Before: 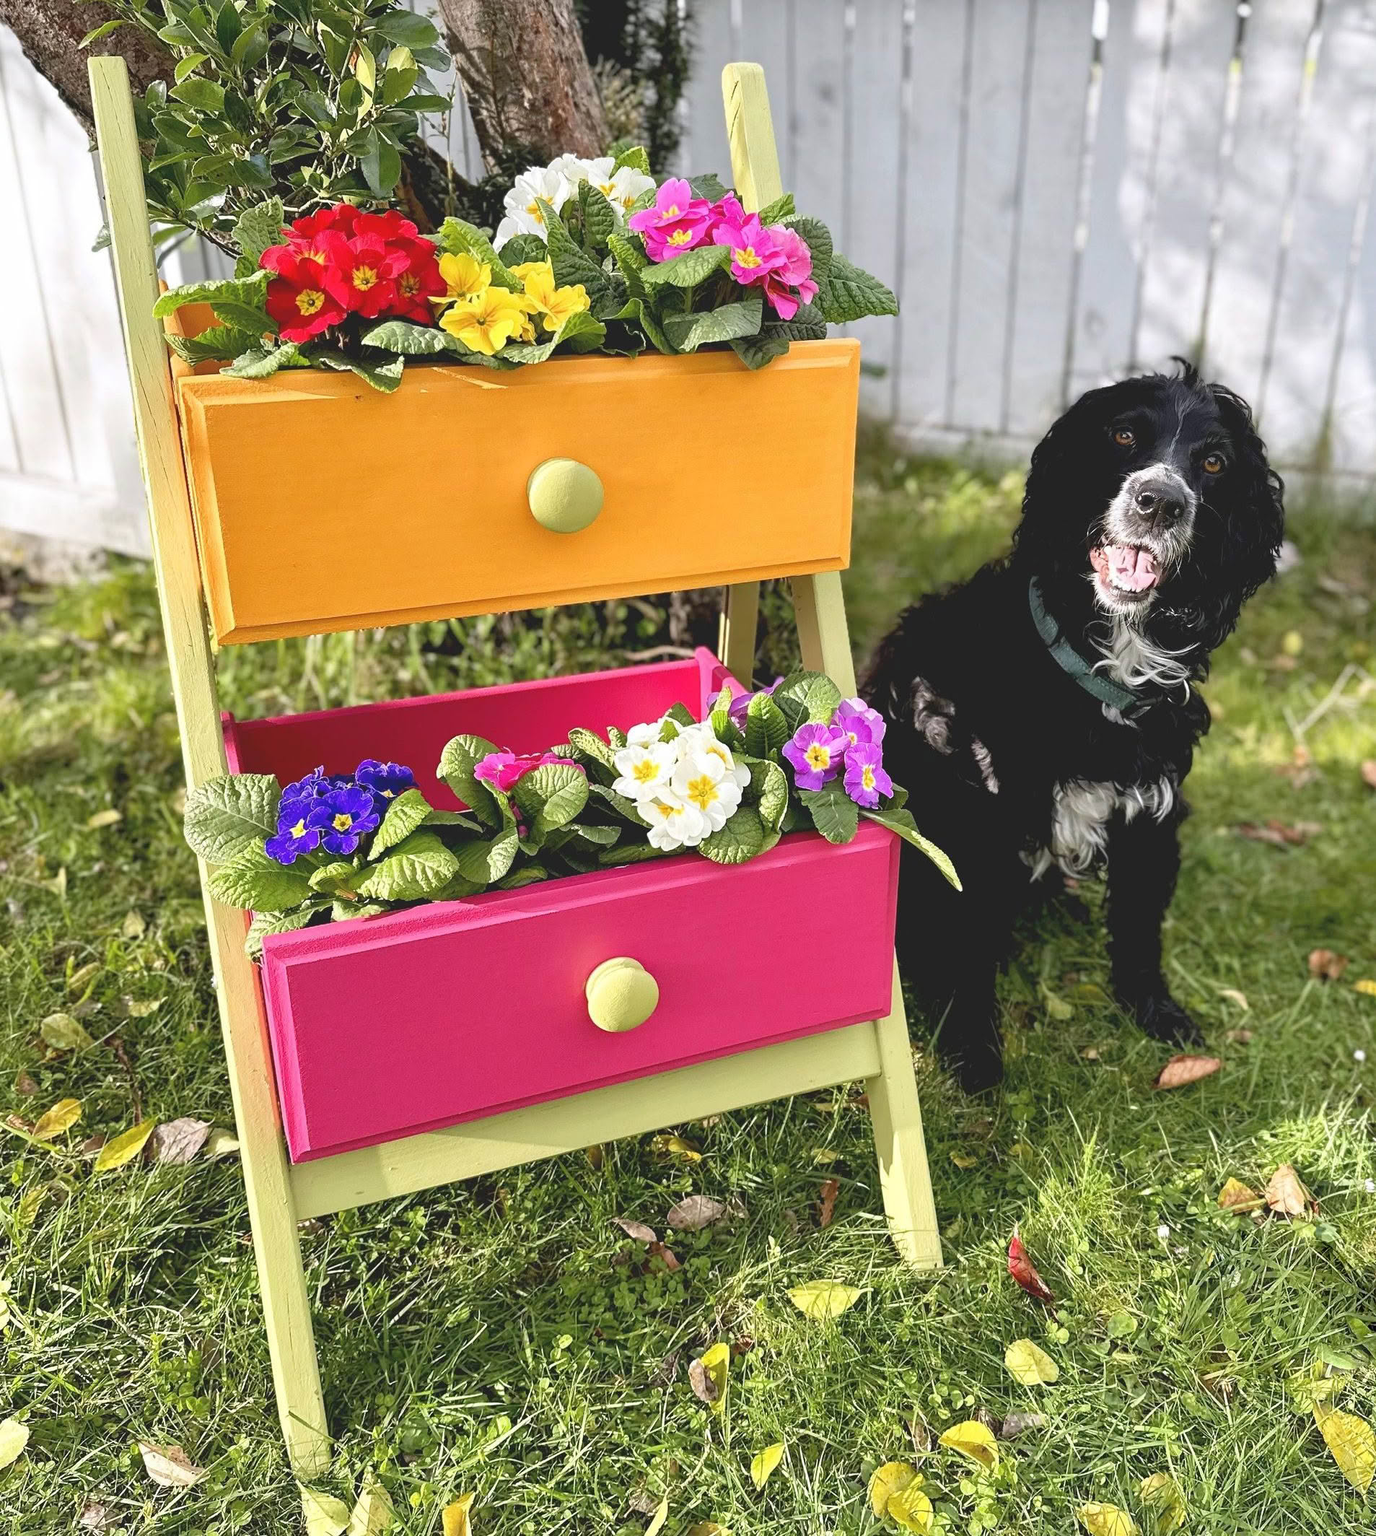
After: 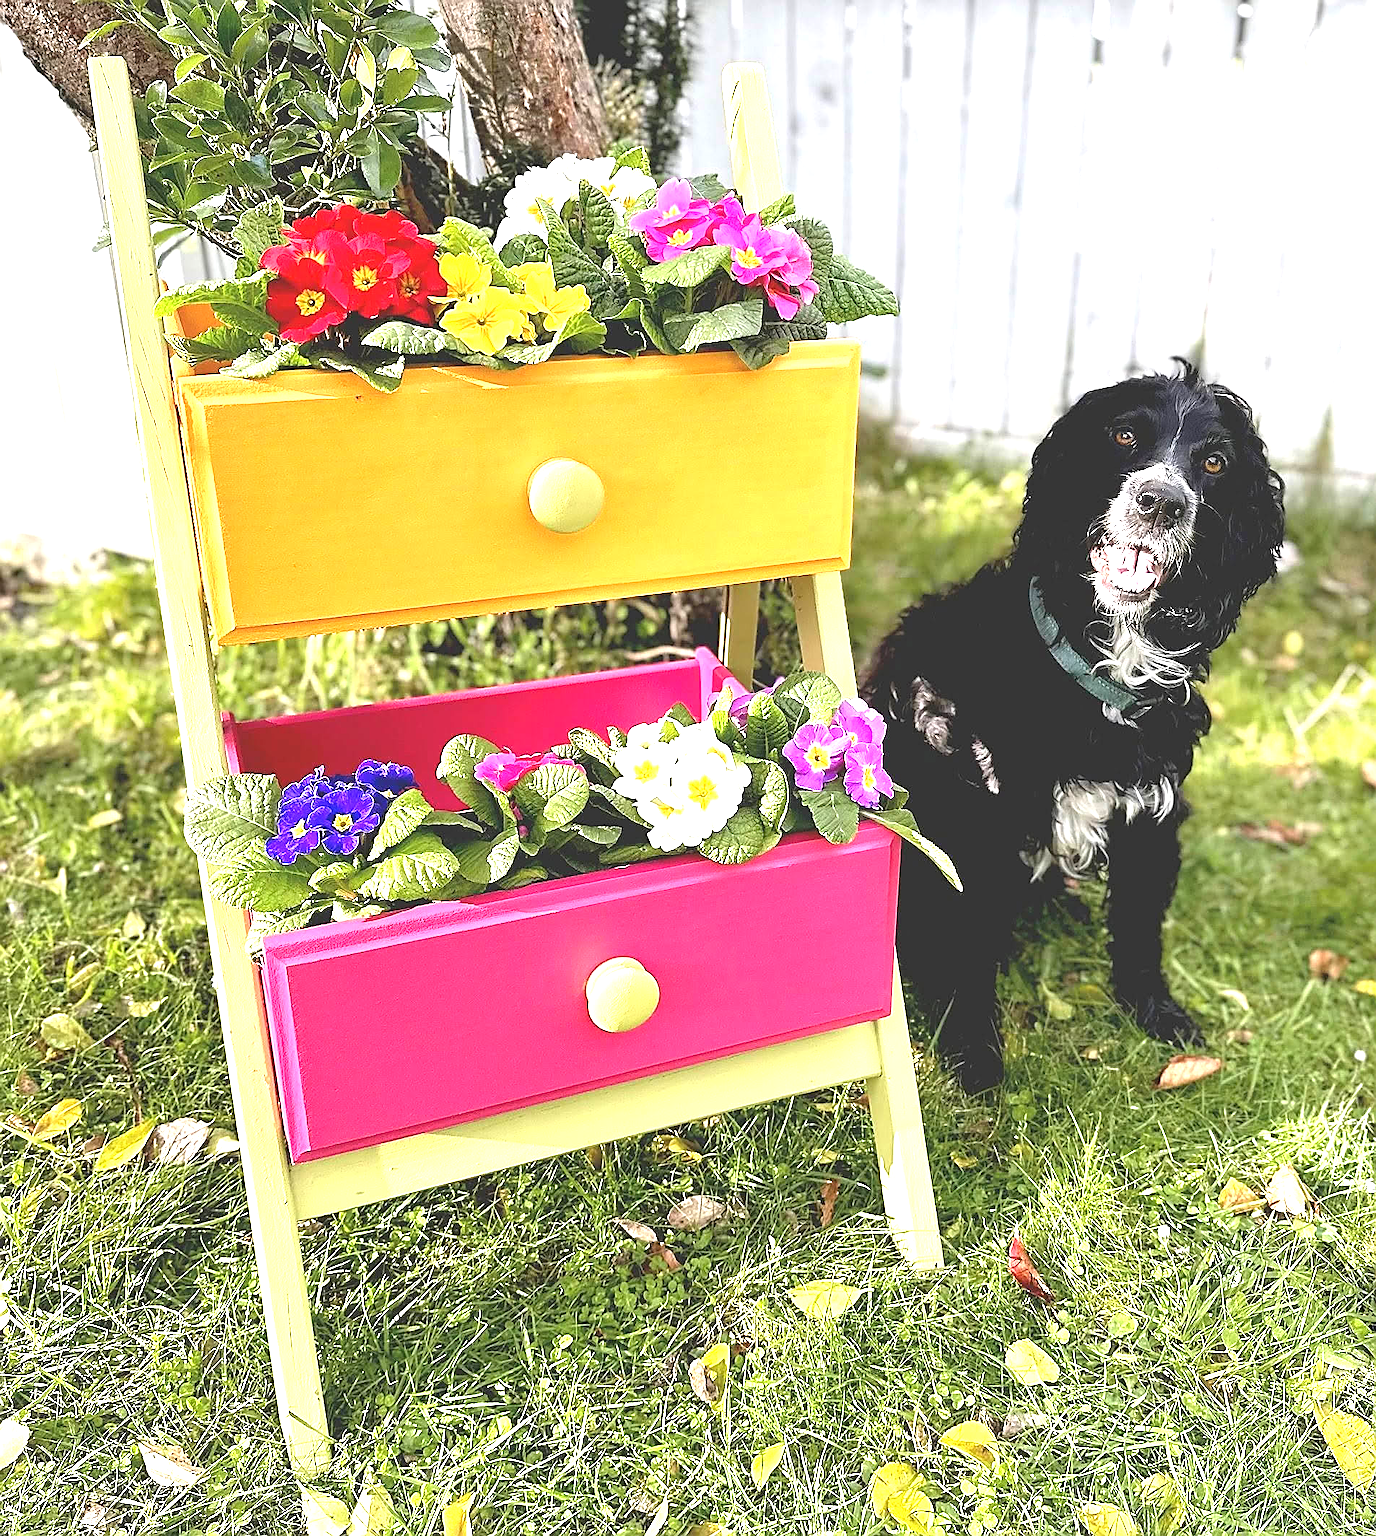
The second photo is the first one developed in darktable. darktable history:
sharpen: radius 1.404, amount 1.233, threshold 0.746
exposure: black level correction 0, exposure 1.103 EV, compensate exposure bias true, compensate highlight preservation false
